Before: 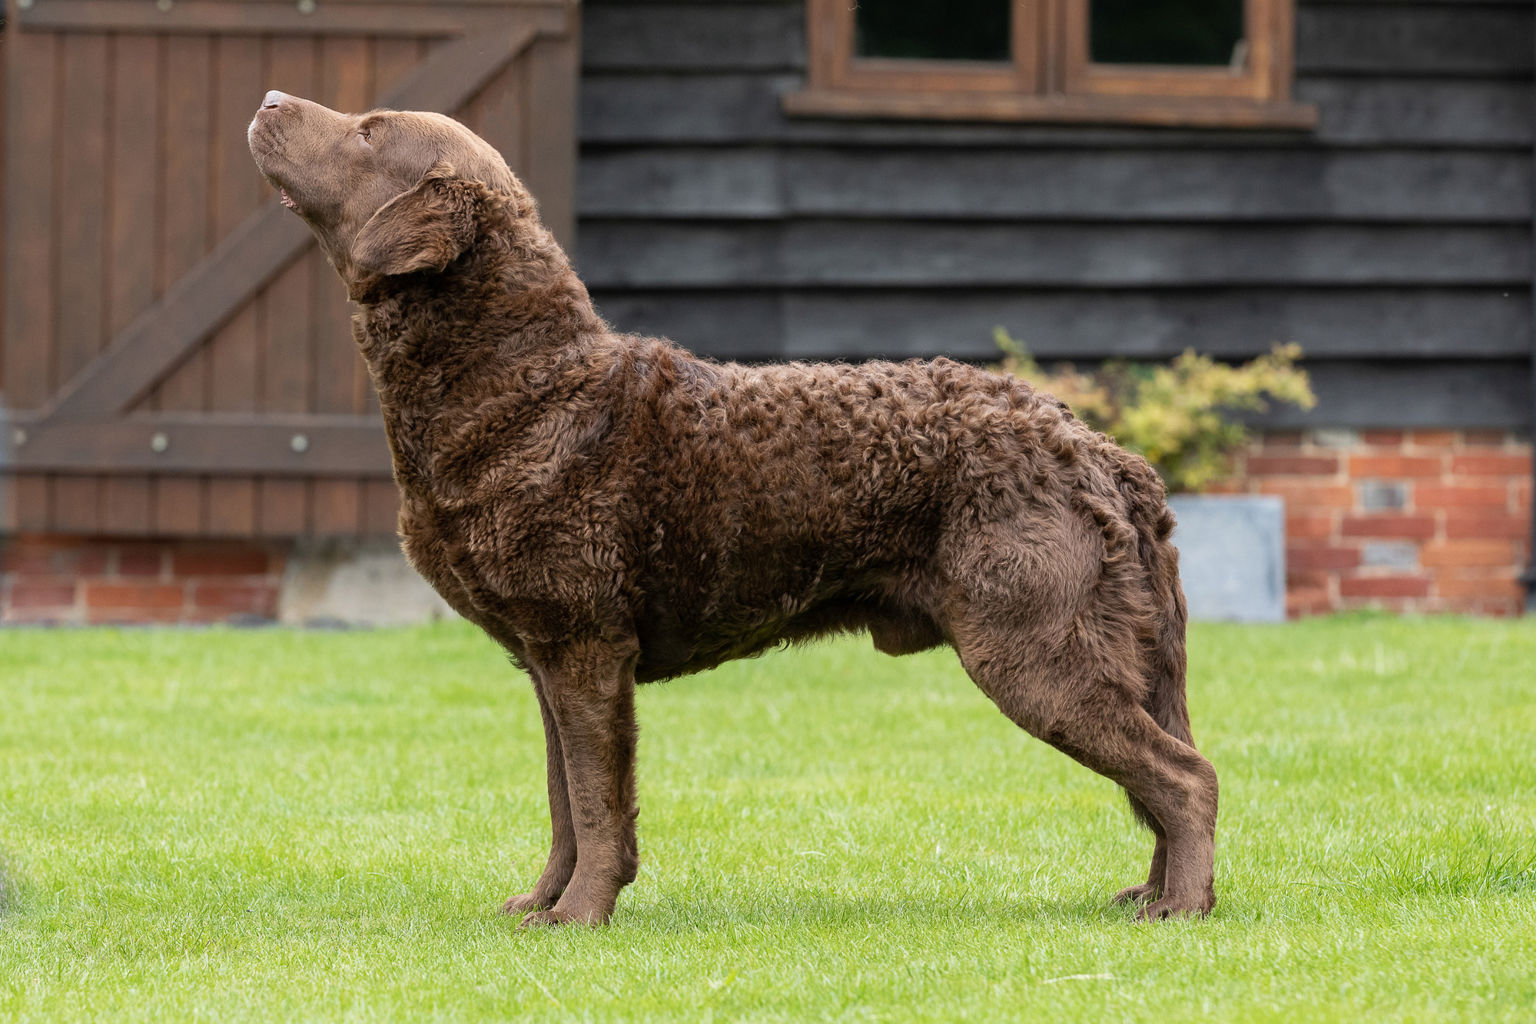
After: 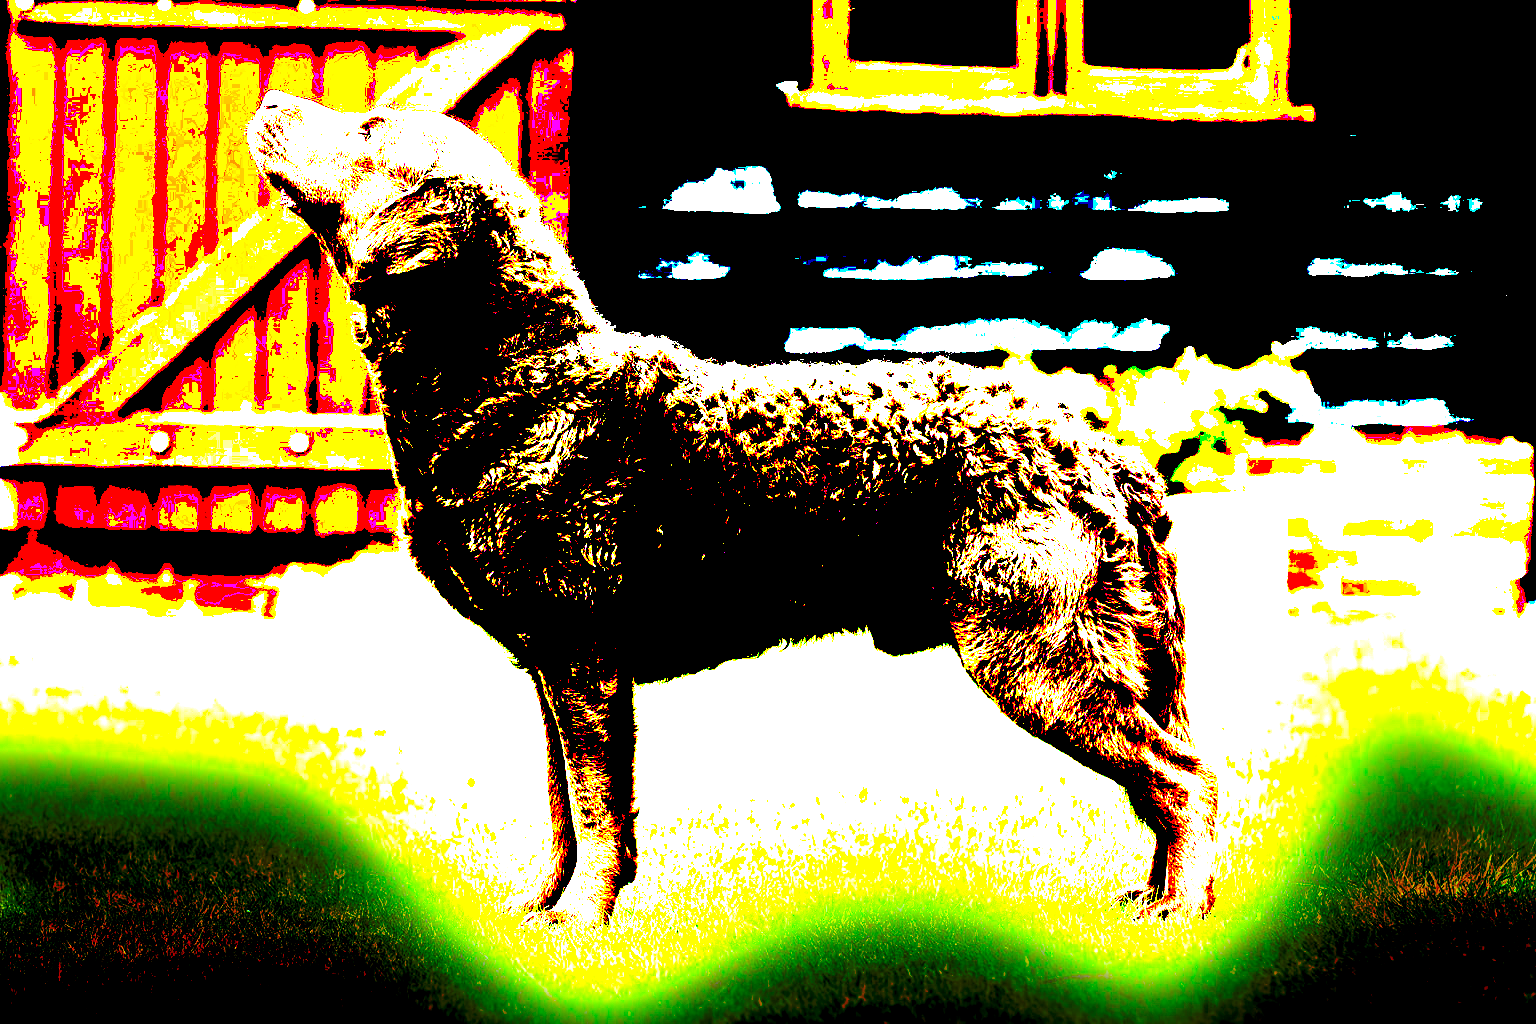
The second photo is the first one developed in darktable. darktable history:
exposure: black level correction 0.099, exposure 3.068 EV, compensate highlight preservation false
shadows and highlights: shadows 52.03, highlights -28.25, shadows color adjustment 97.67%, soften with gaussian
